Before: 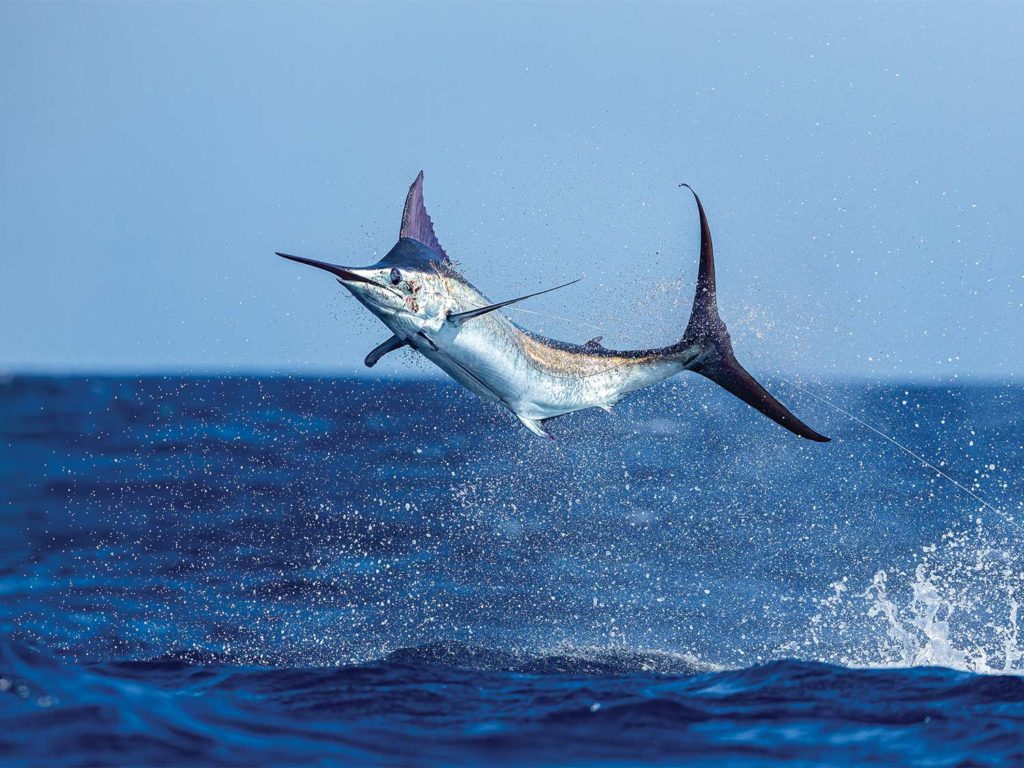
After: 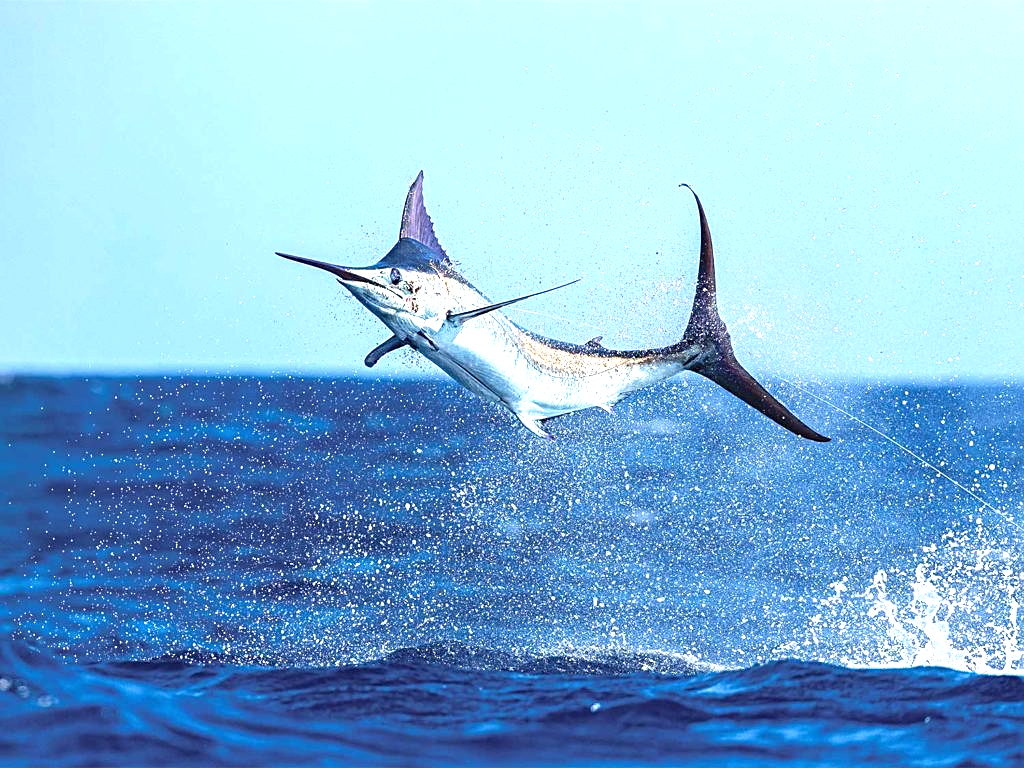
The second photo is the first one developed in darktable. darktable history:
exposure: black level correction 0, exposure 1.096 EV, compensate highlight preservation false
sharpen: on, module defaults
